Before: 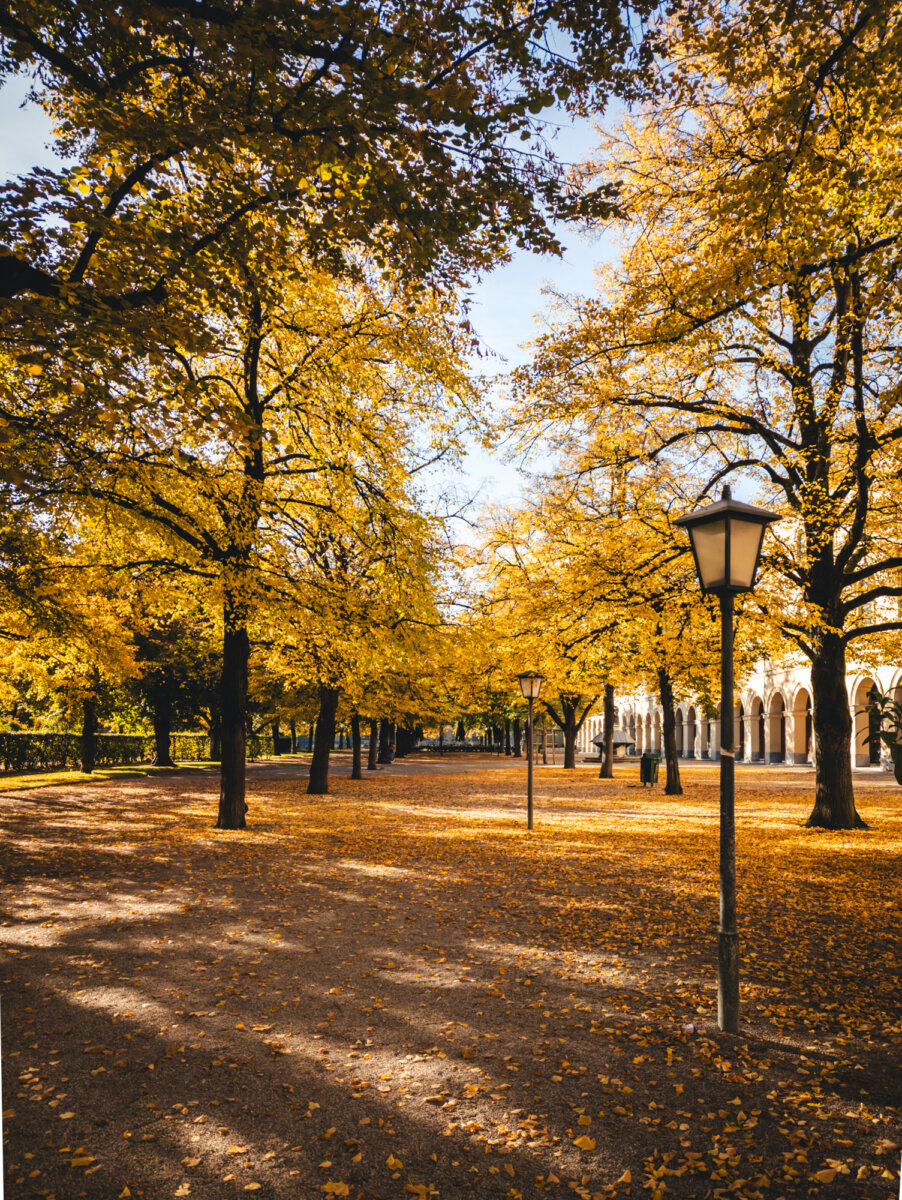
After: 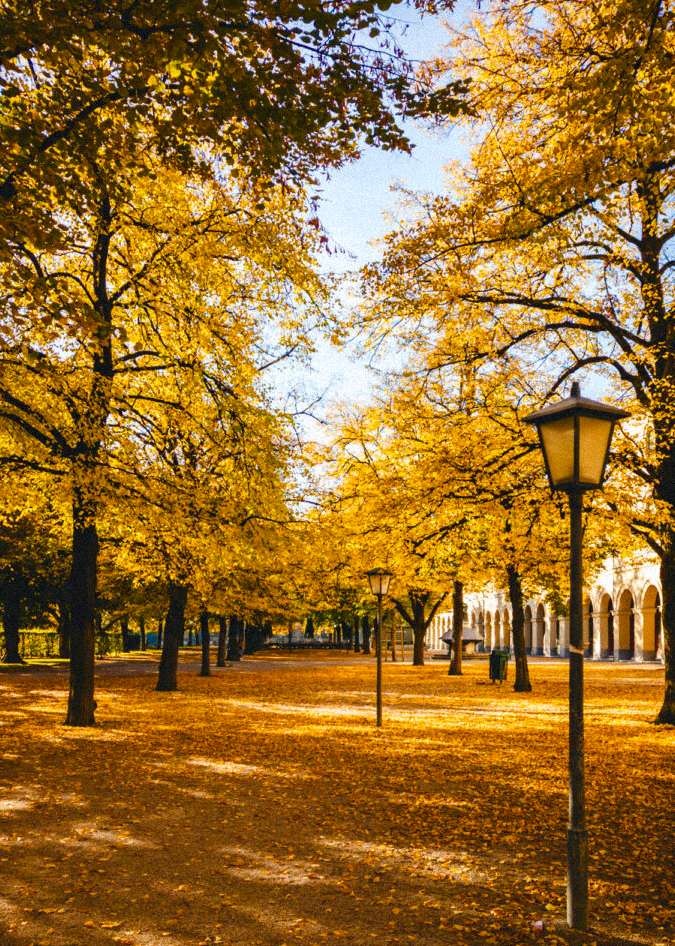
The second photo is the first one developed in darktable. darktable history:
crop: left 16.768%, top 8.653%, right 8.362%, bottom 12.485%
color balance rgb: linear chroma grading › global chroma 18.9%, perceptual saturation grading › global saturation 20%, perceptual saturation grading › highlights -25%, perceptual saturation grading › shadows 50%, global vibrance 18.93%
grain: mid-tones bias 0%
